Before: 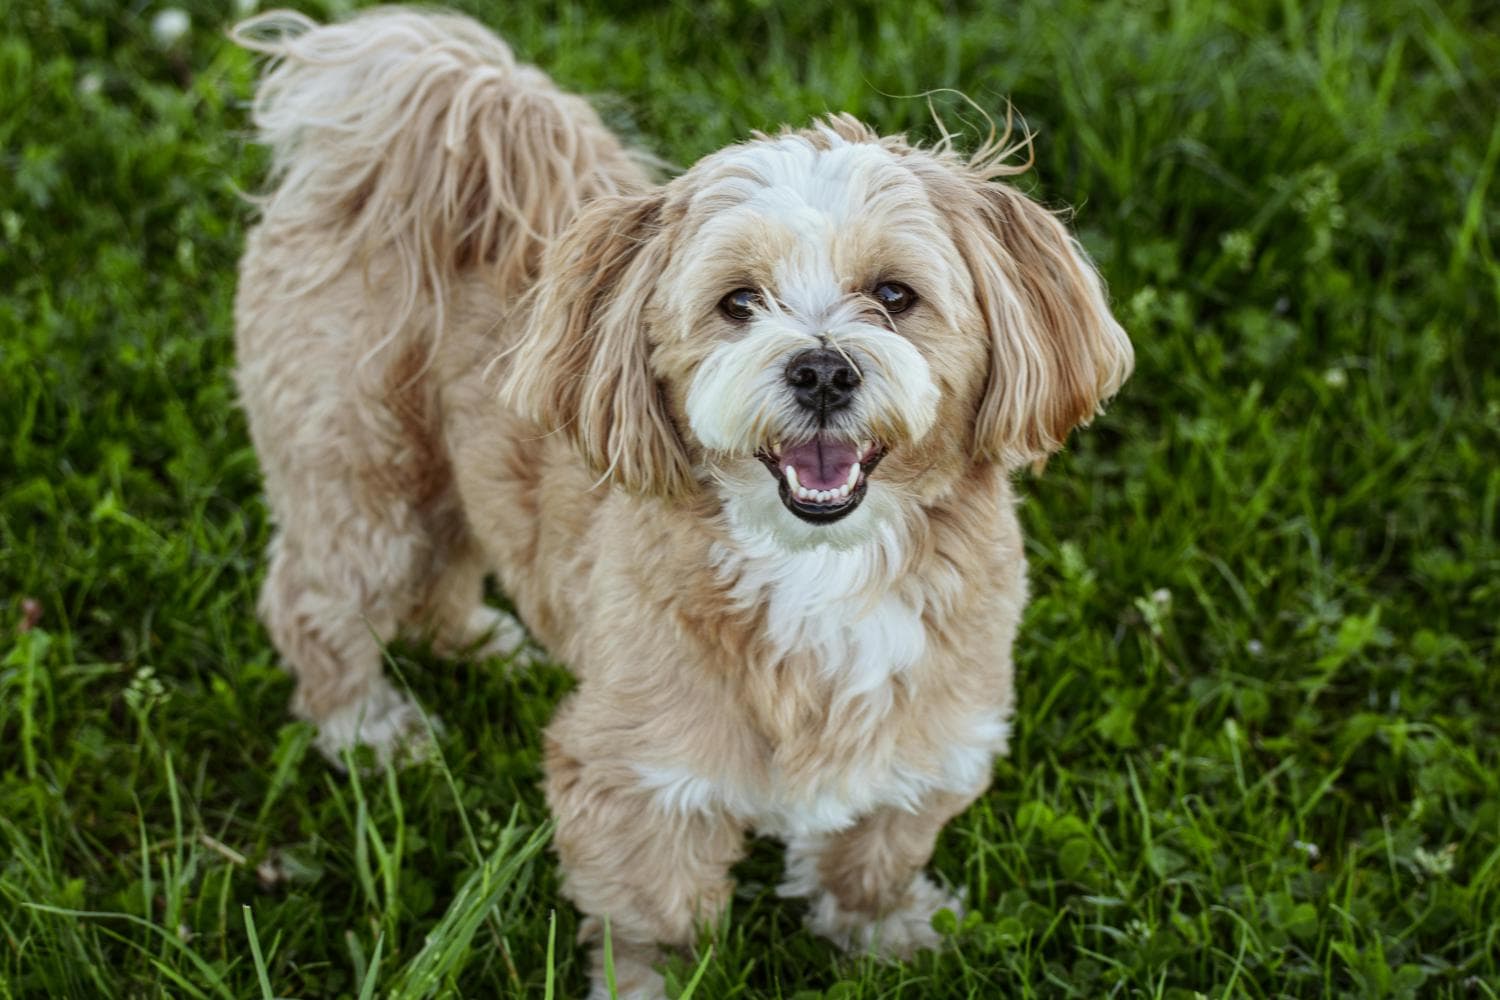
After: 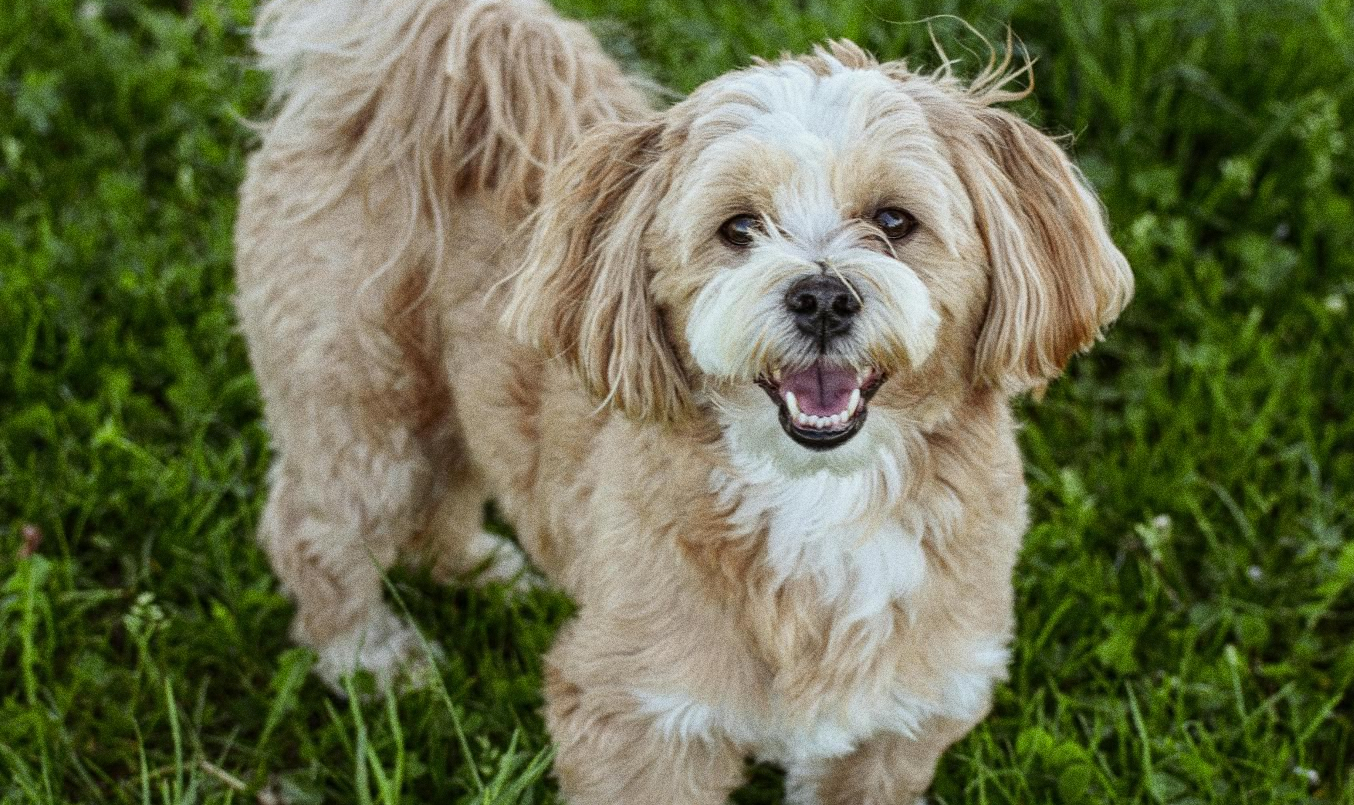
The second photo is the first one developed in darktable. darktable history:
grain: coarseness 0.09 ISO, strength 40%
crop: top 7.49%, right 9.717%, bottom 11.943%
exposure: compensate highlight preservation false
